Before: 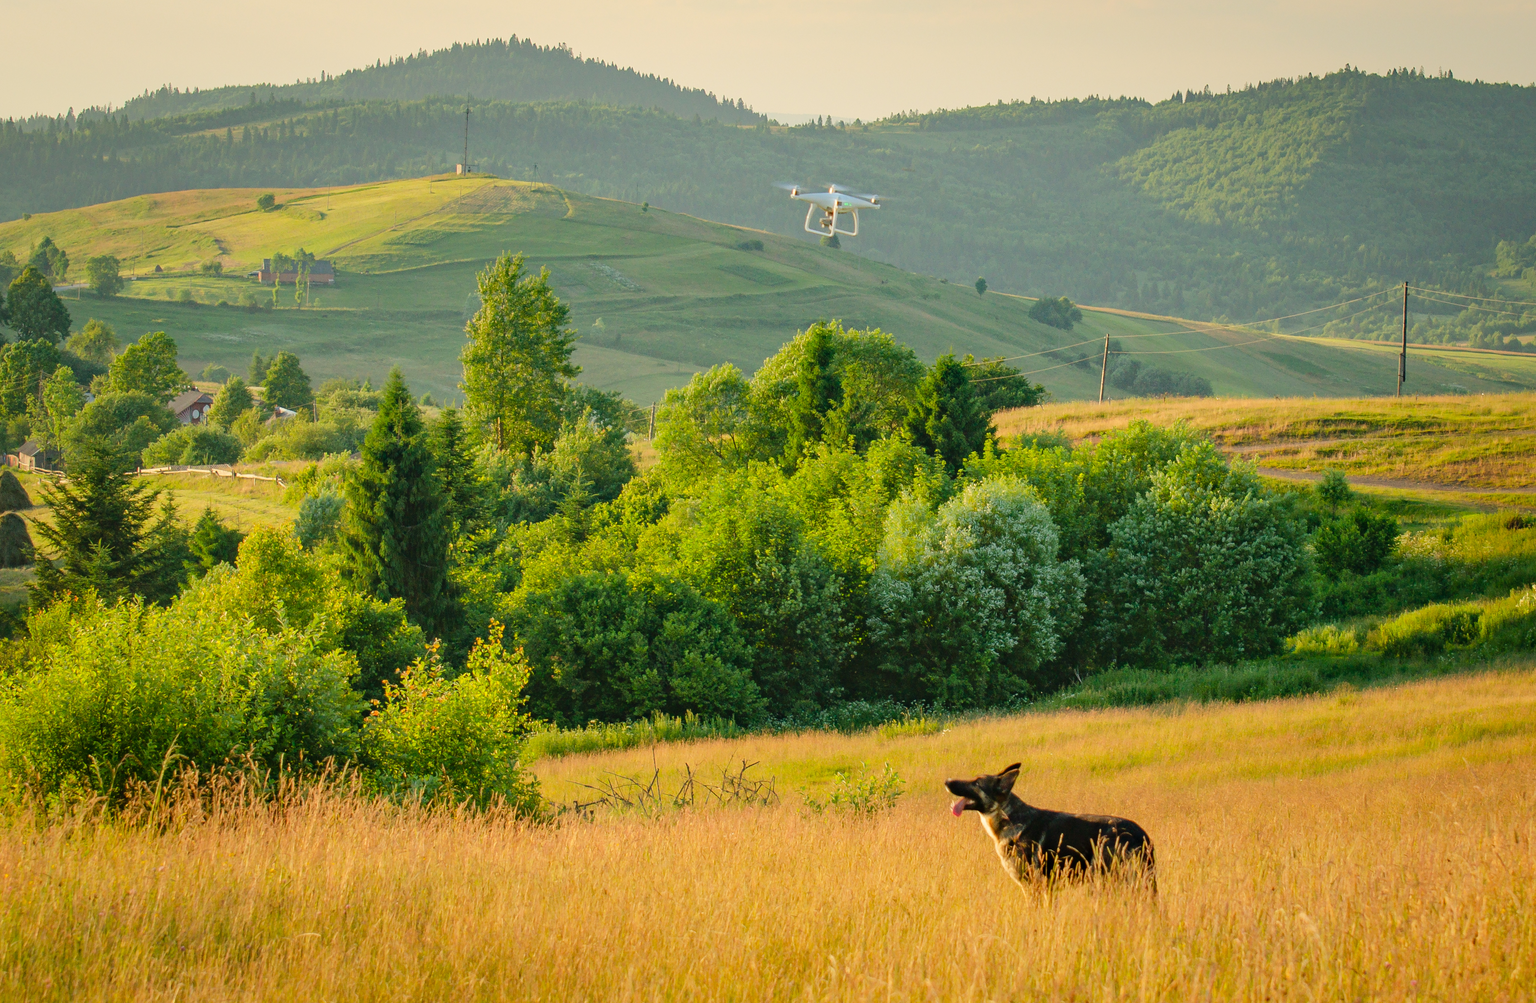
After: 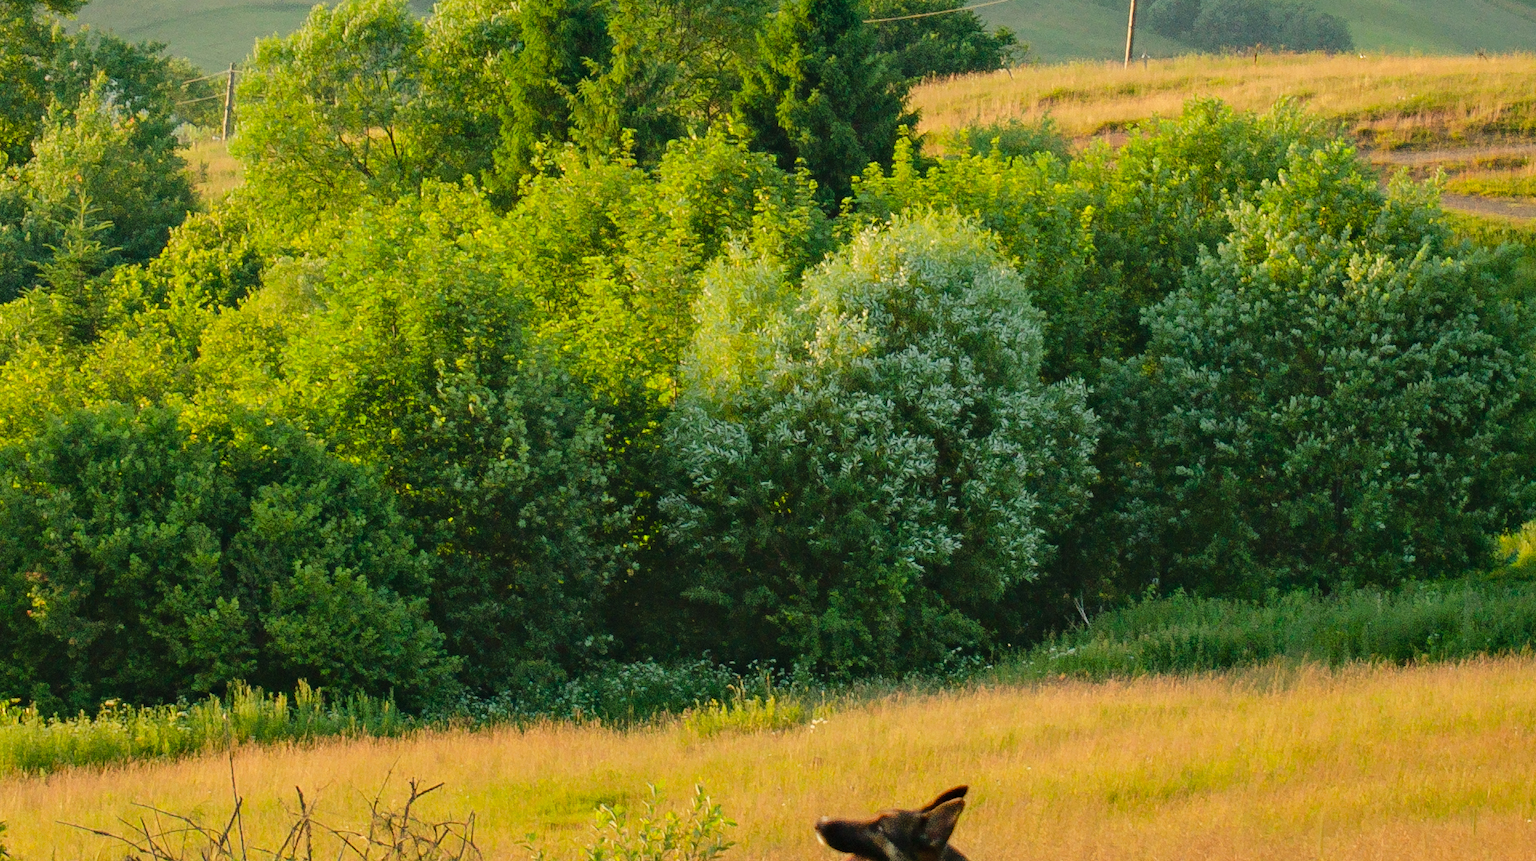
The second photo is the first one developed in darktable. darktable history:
crop: left 35.026%, top 36.984%, right 15.049%, bottom 20.106%
